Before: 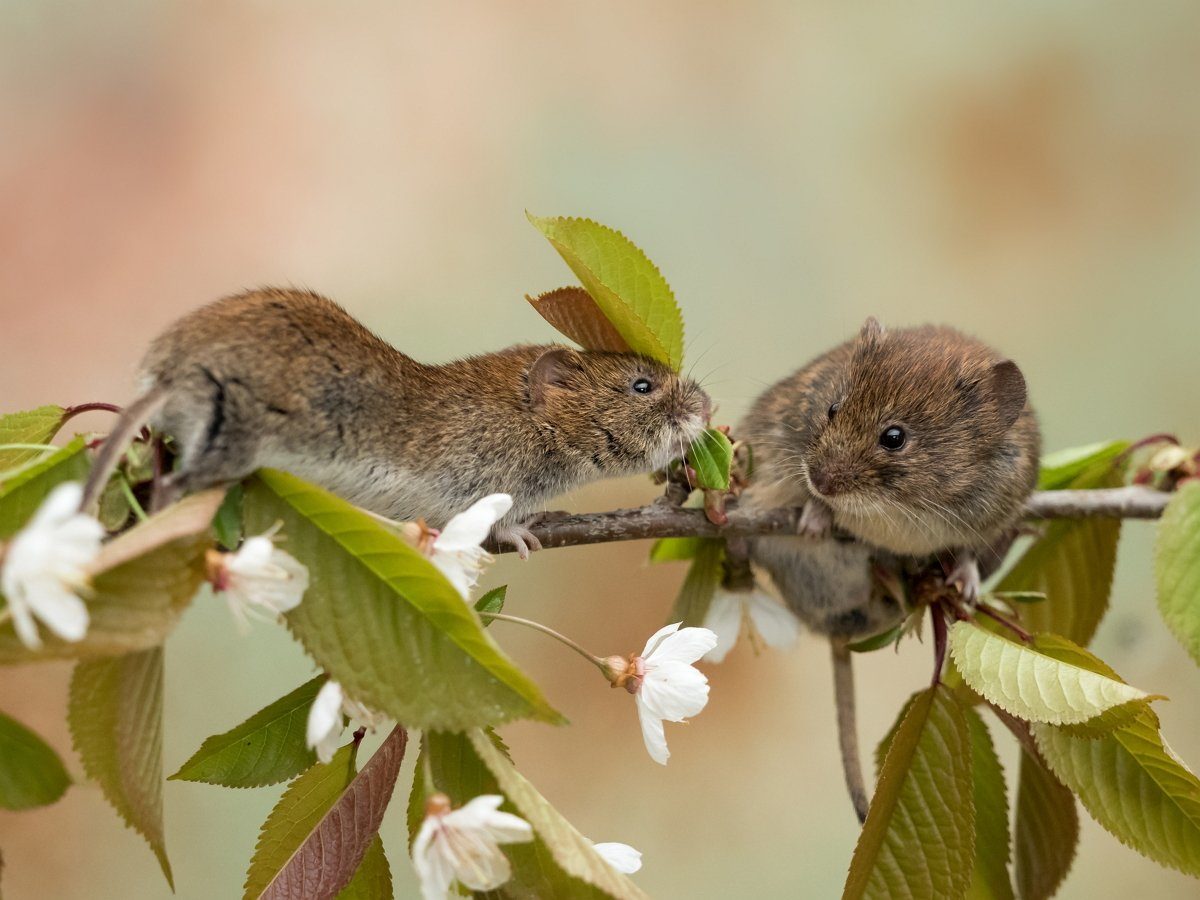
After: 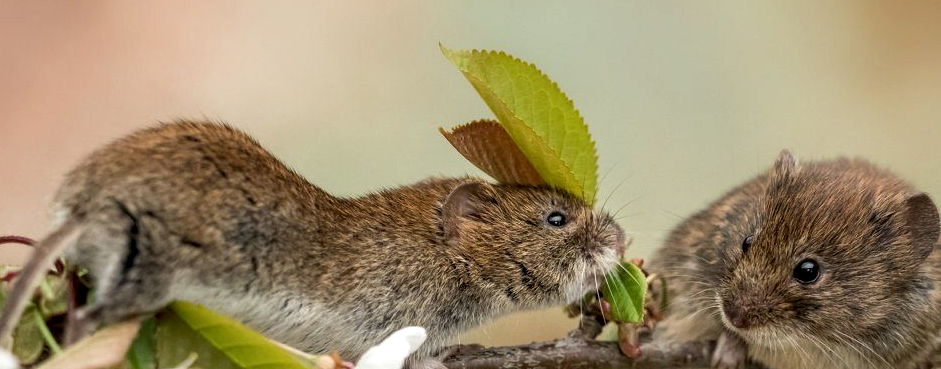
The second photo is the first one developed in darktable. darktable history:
crop: left 7.171%, top 18.631%, right 14.411%, bottom 40.333%
local contrast: detail 130%
